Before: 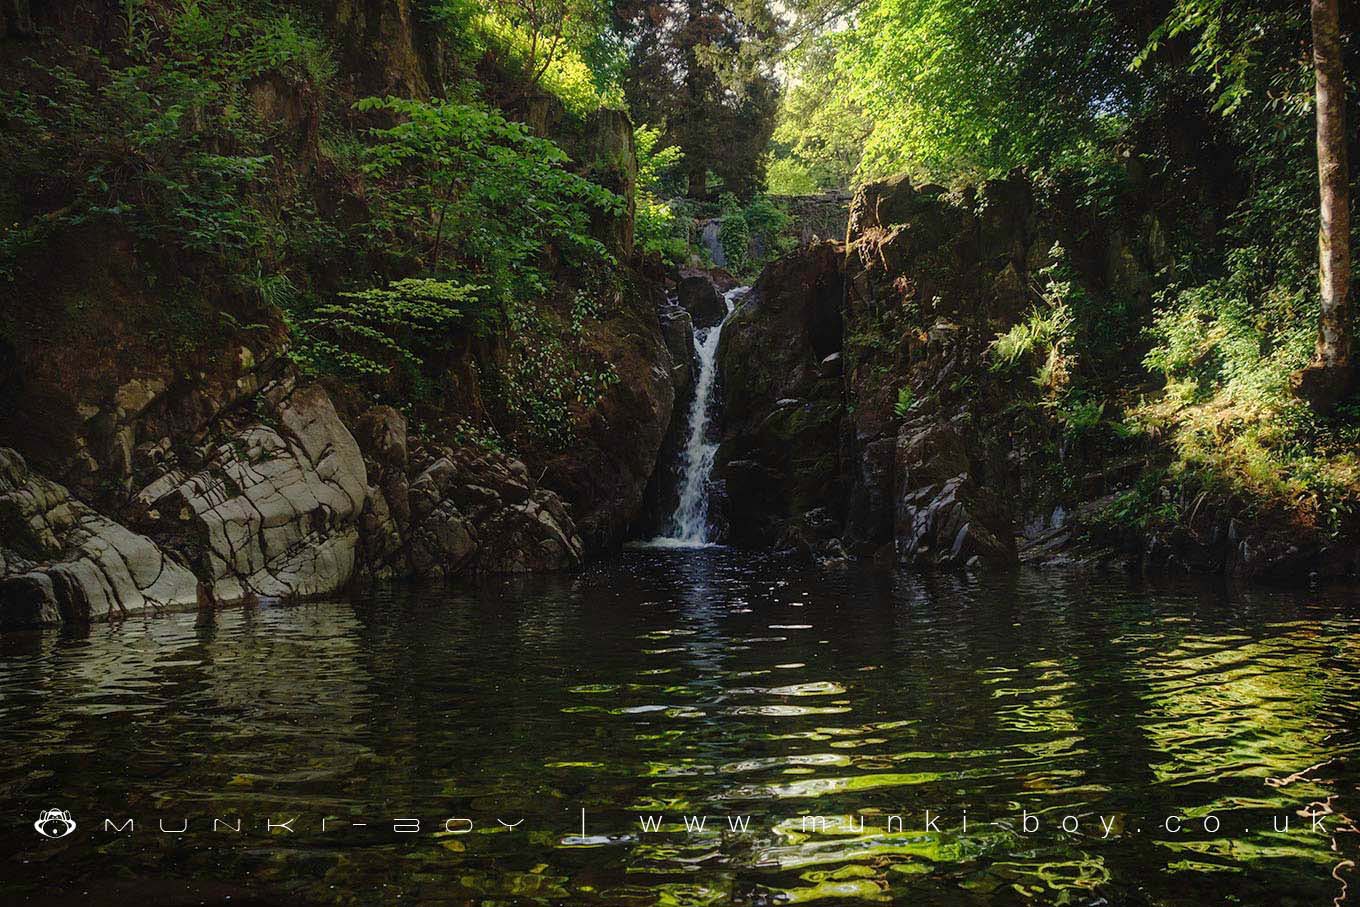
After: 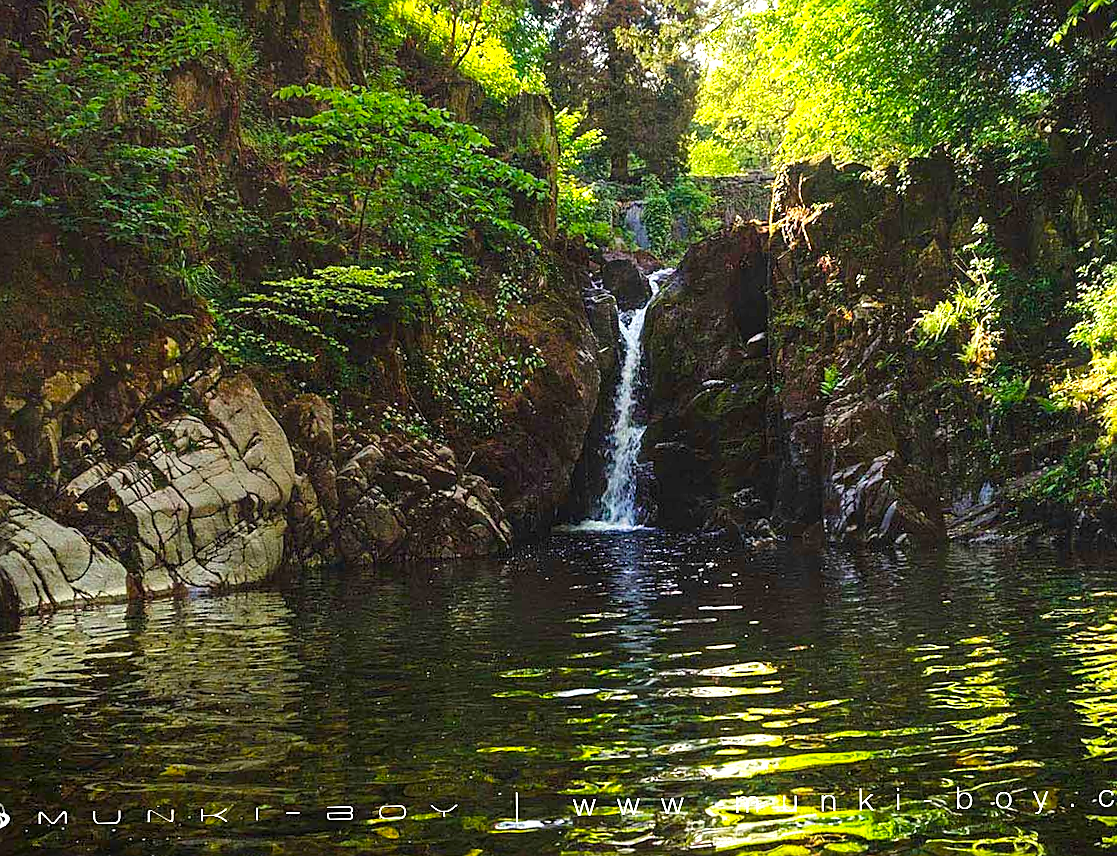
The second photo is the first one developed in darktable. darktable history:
exposure: exposure 1.137 EV, compensate highlight preservation false
tone equalizer: on, module defaults
crop and rotate: angle 1°, left 4.281%, top 0.642%, right 11.383%, bottom 2.486%
sharpen: amount 0.478
color balance rgb: perceptual saturation grading › global saturation 25%, global vibrance 20%
